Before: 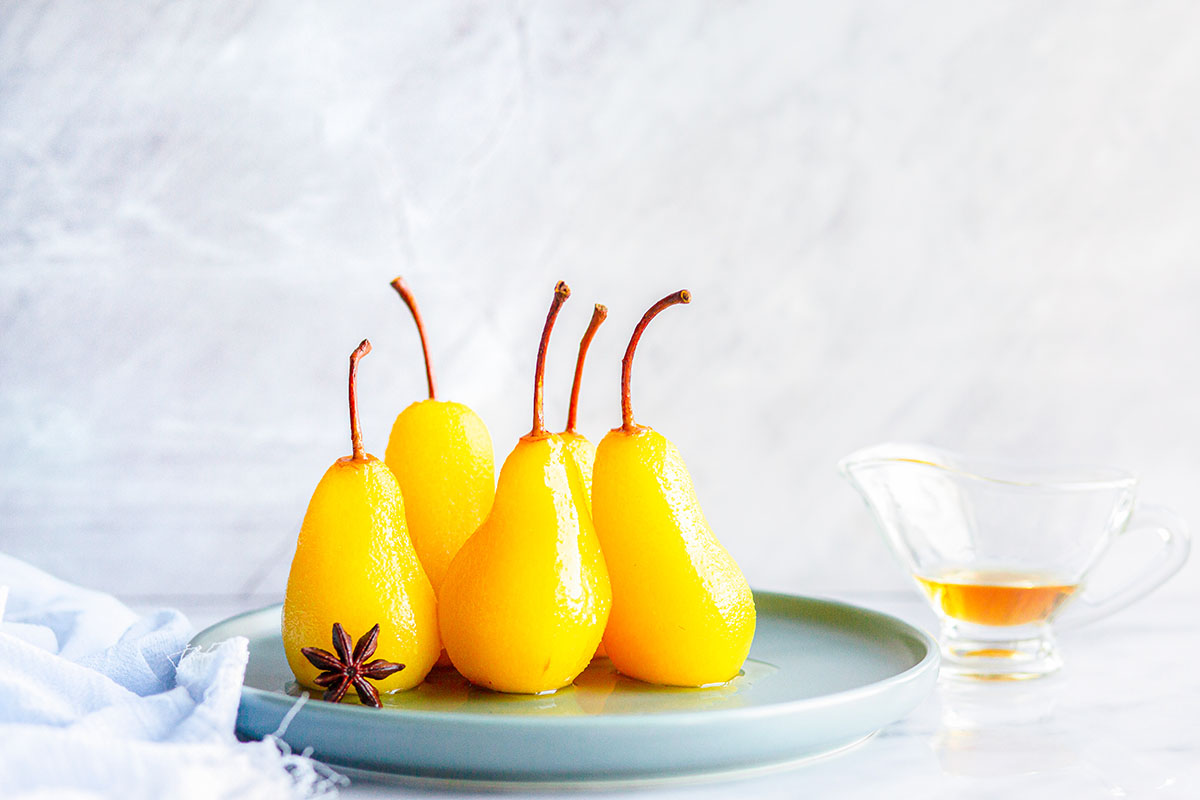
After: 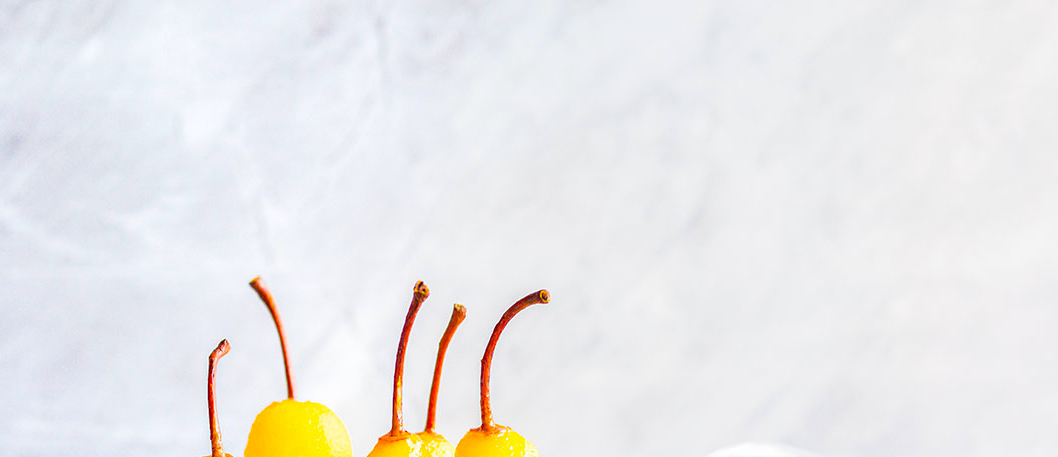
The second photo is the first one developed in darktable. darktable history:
crop and rotate: left 11.812%, bottom 42.776%
color balance rgb: perceptual saturation grading › global saturation 10%, global vibrance 10%
